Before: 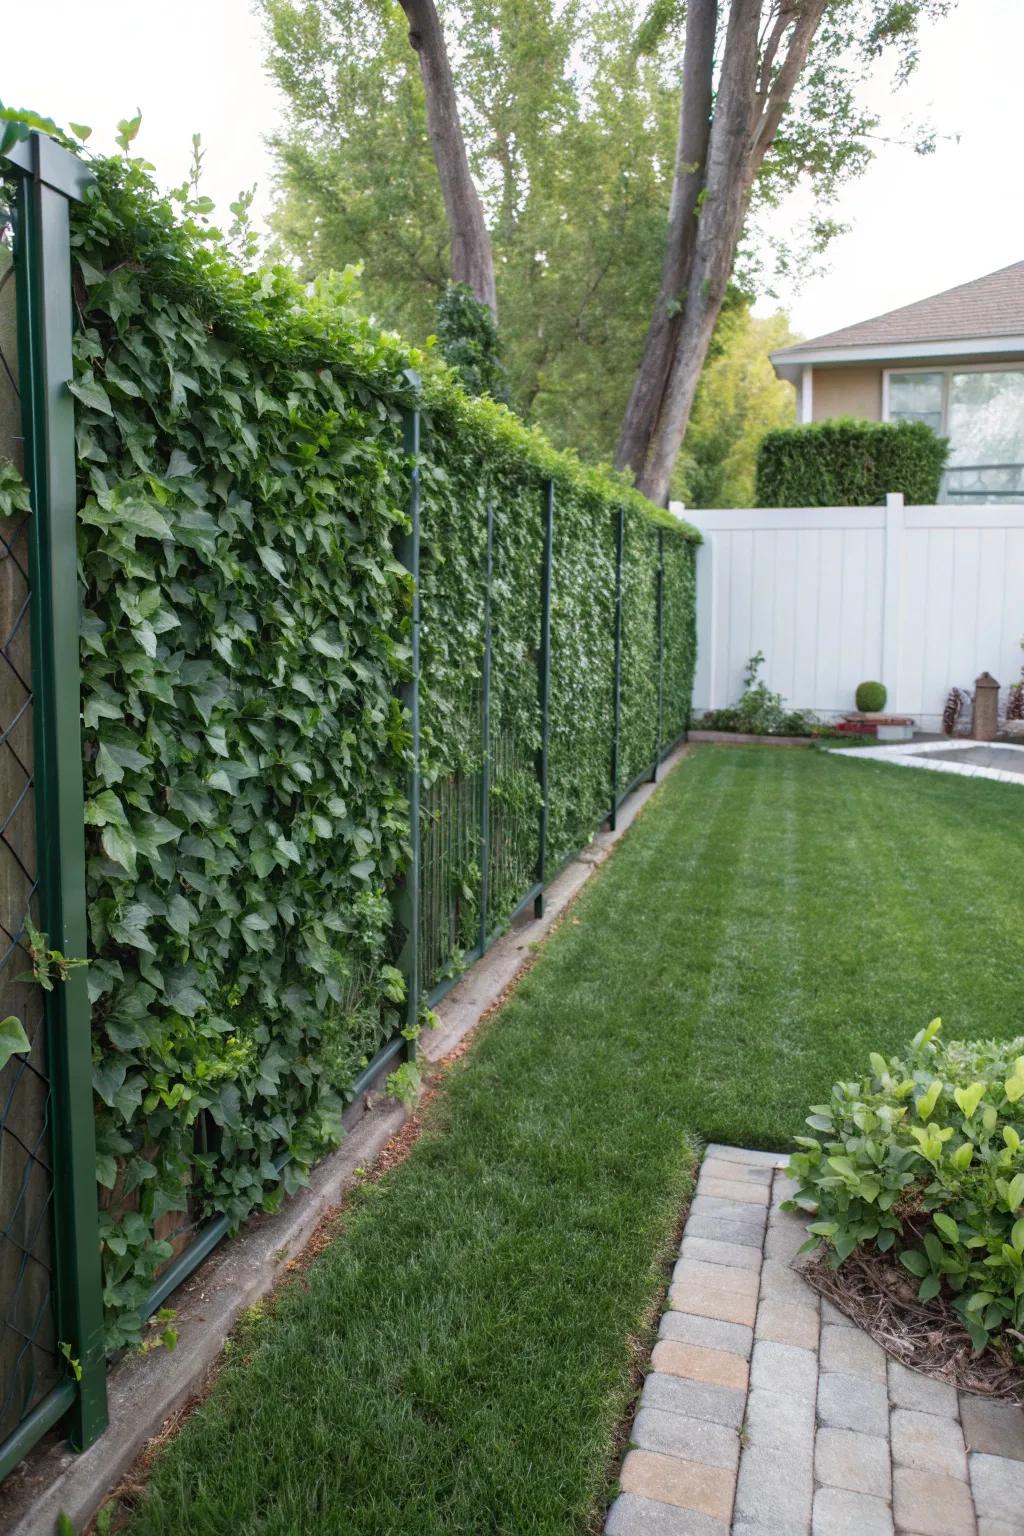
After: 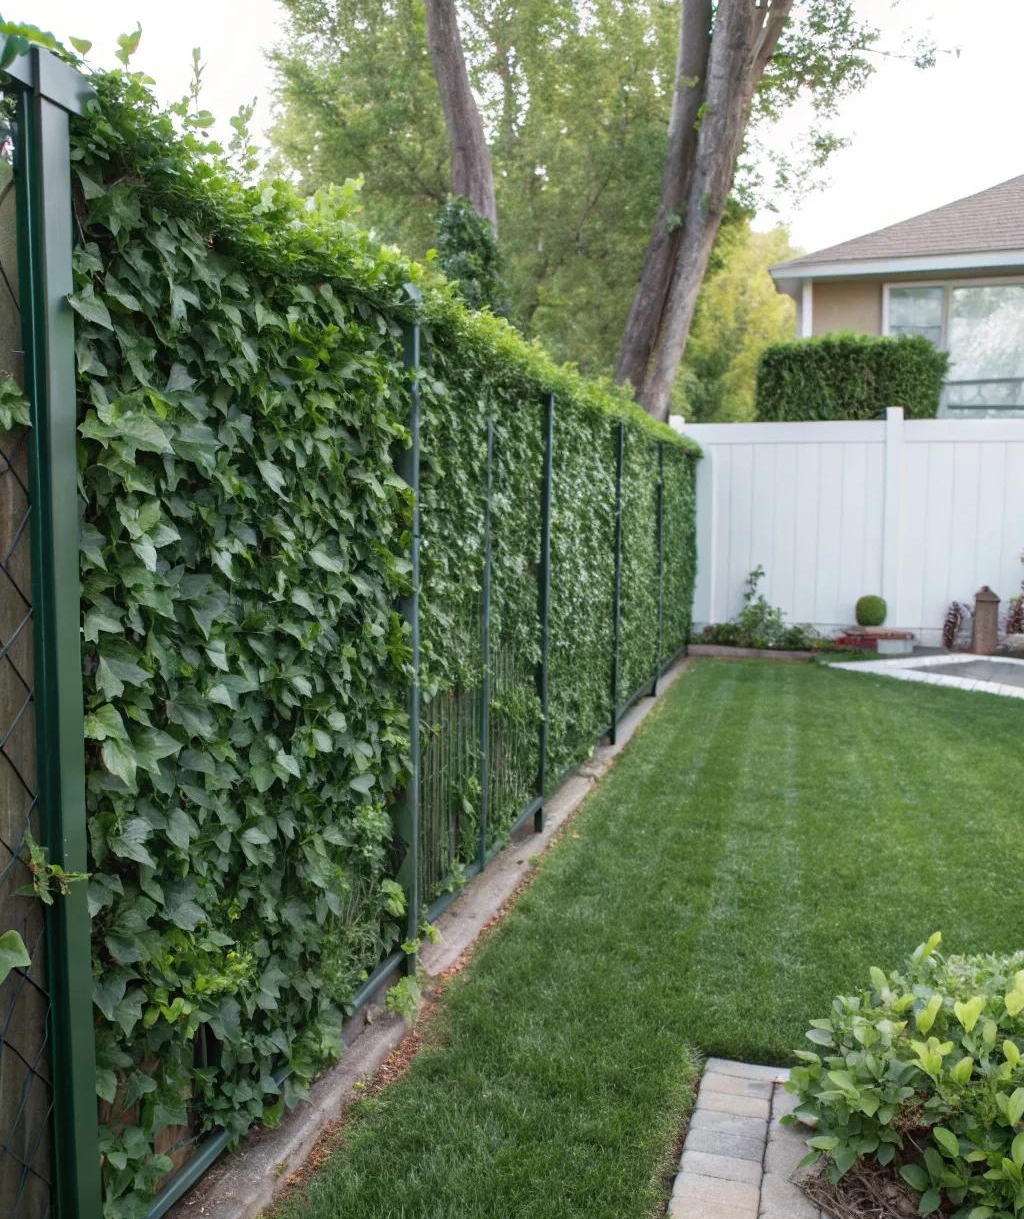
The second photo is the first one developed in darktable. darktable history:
contrast brightness saturation: saturation -0.053
crop and rotate: top 5.653%, bottom 14.931%
